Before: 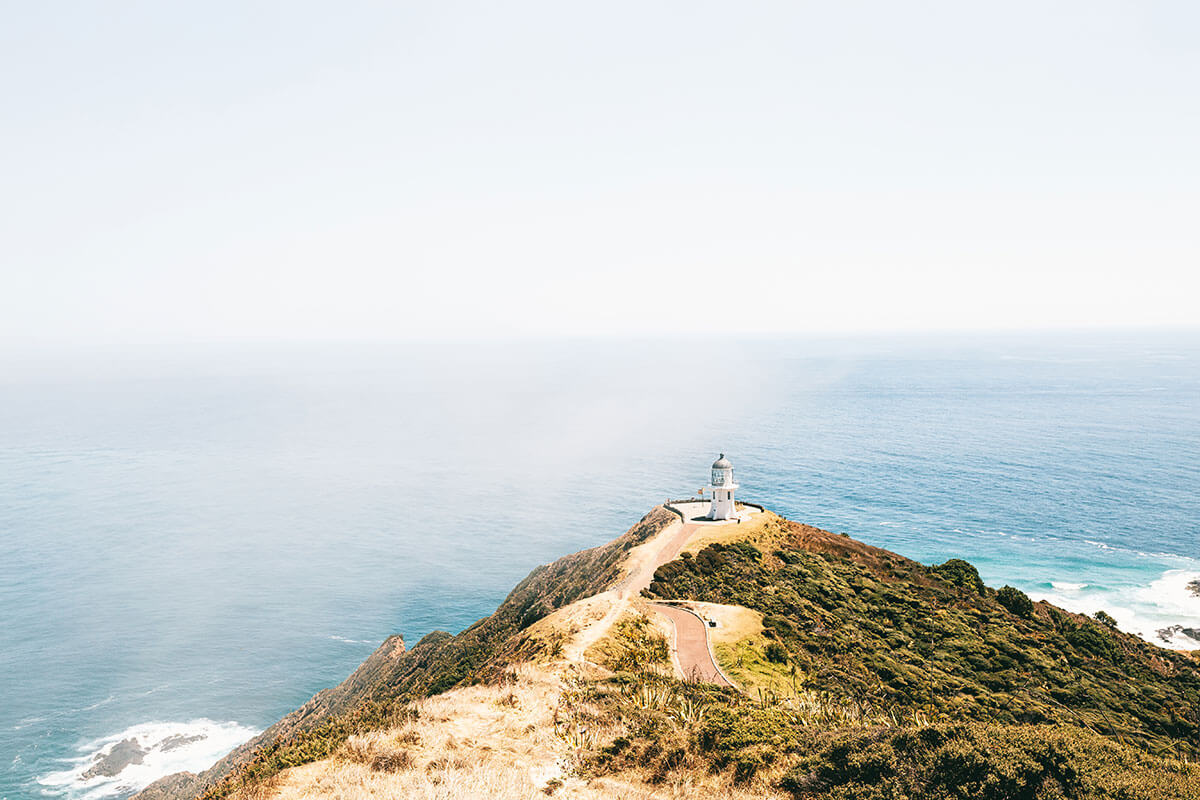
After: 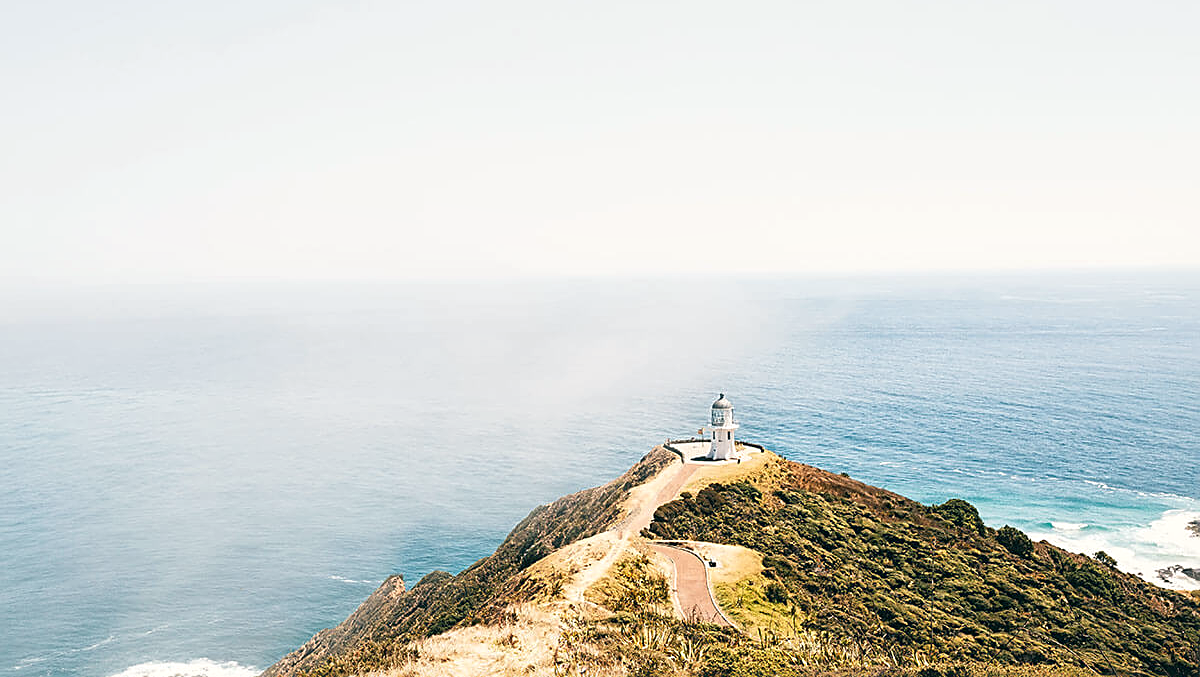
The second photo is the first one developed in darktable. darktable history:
sharpen: on, module defaults
crop: top 7.614%, bottom 7.72%
color correction: highlights a* 0.239, highlights b* 2.69, shadows a* -0.874, shadows b* -4.27
local contrast: mode bilateral grid, contrast 20, coarseness 50, detail 119%, midtone range 0.2
